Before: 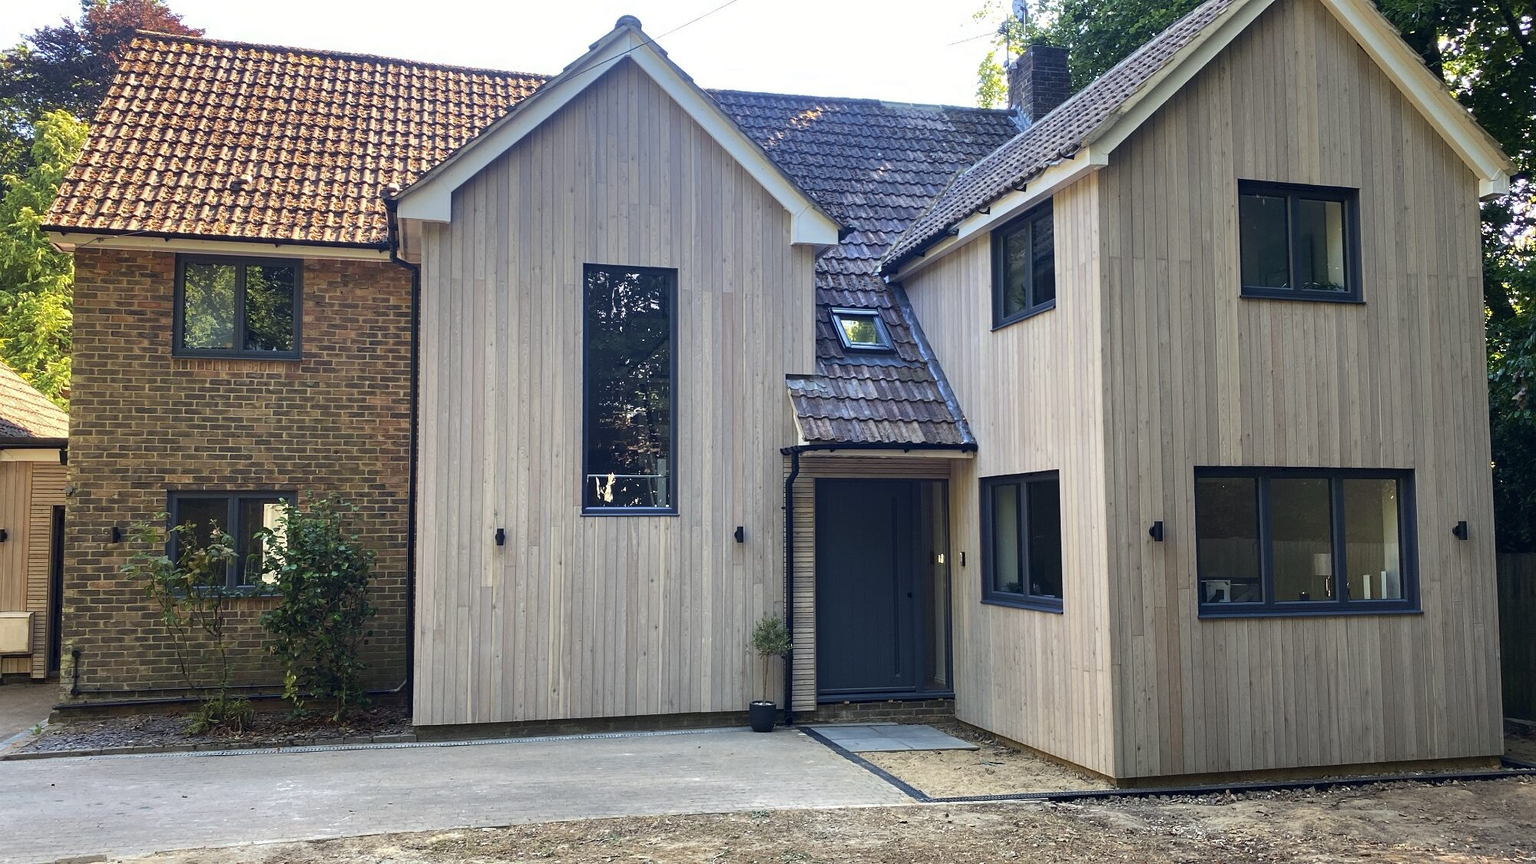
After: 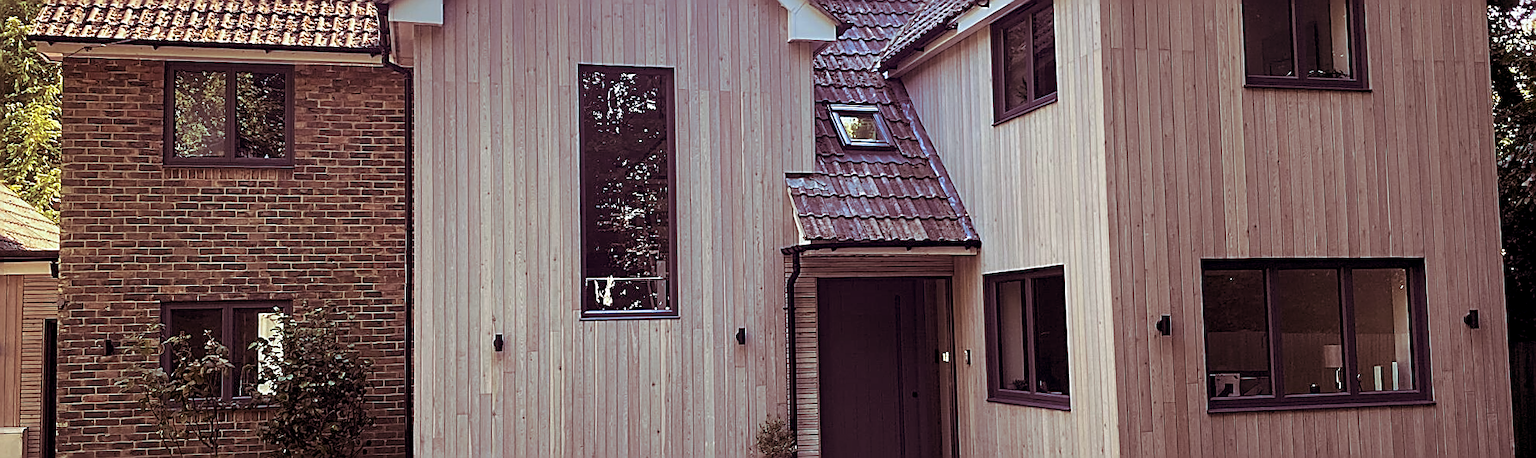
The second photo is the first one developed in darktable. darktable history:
exposure: black level correction 0.009, exposure -0.159 EV, compensate highlight preservation false
split-toning: highlights › hue 180°
rotate and perspective: rotation -1°, crop left 0.011, crop right 0.989, crop top 0.025, crop bottom 0.975
crop and rotate: top 23.043%, bottom 23.437%
sharpen: amount 1
